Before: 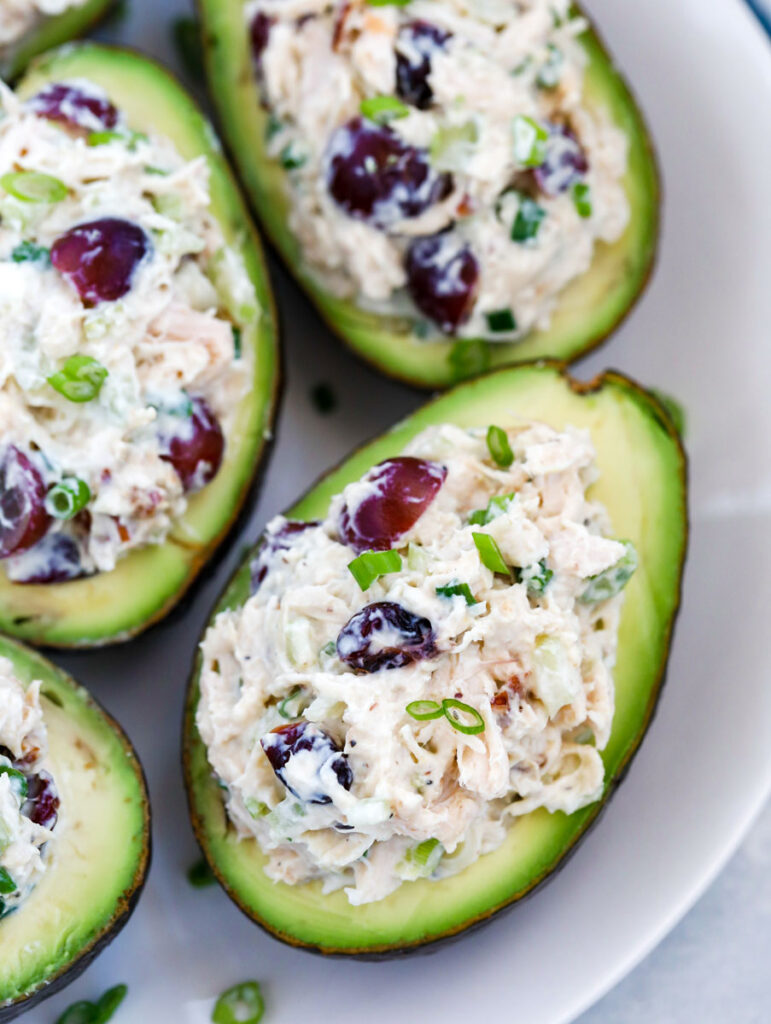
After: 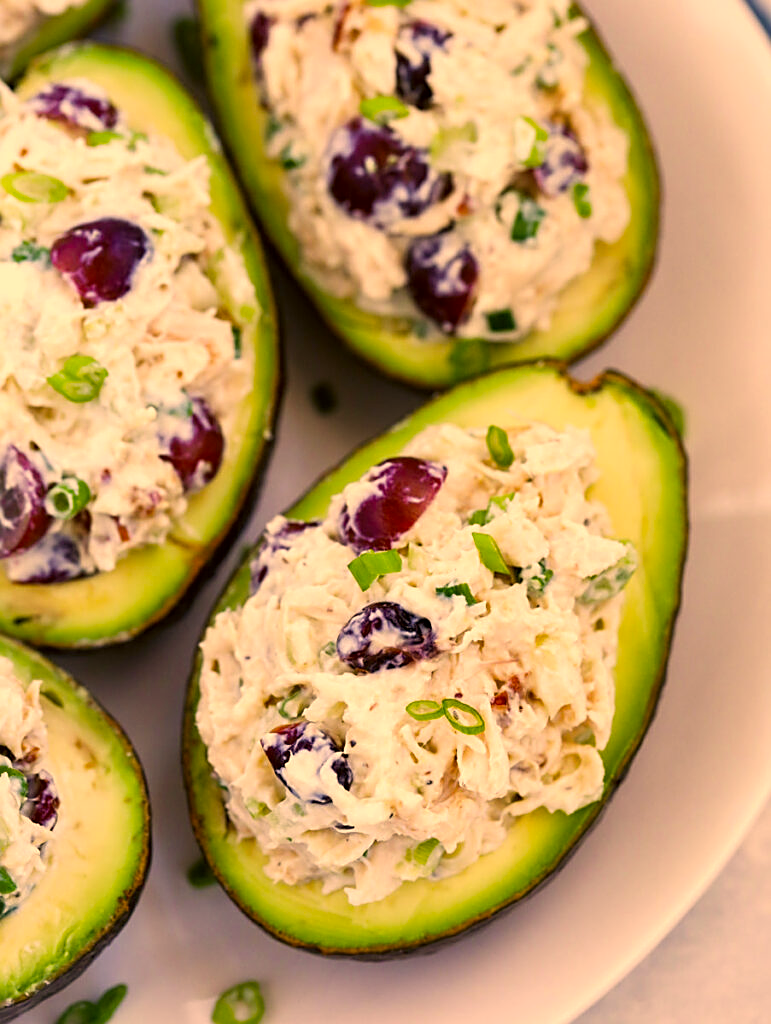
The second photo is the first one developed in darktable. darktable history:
sharpen: on, module defaults
color correction: highlights a* 18.36, highlights b* 36.01, shadows a* 1.88, shadows b* 6.48, saturation 1.03
